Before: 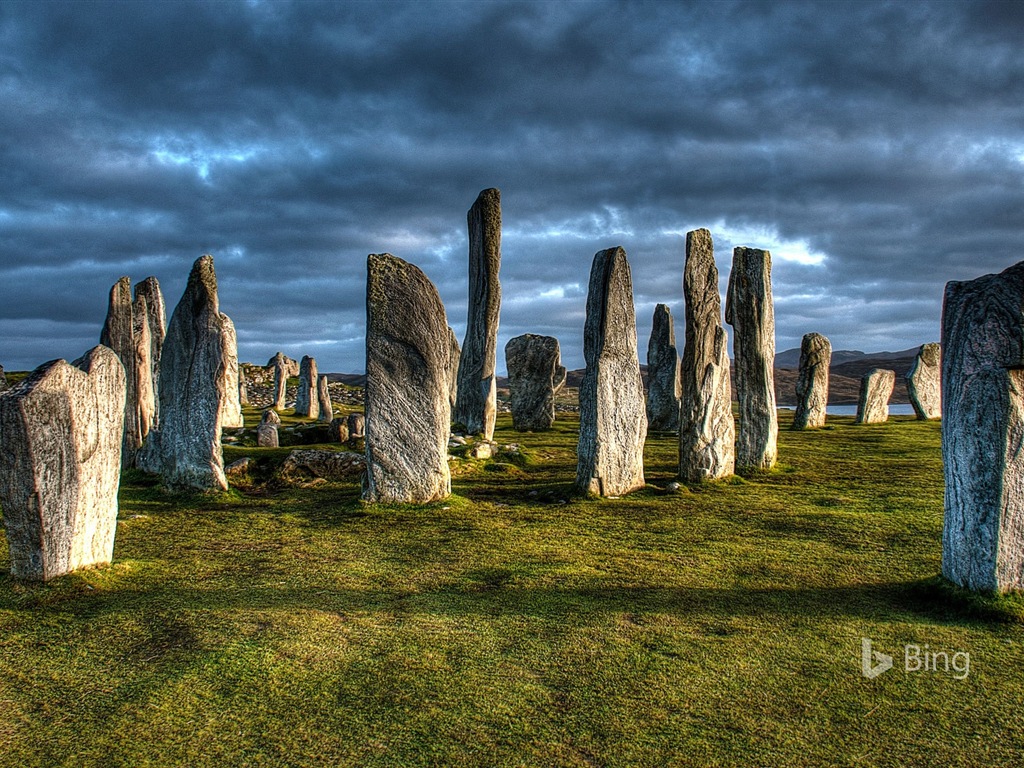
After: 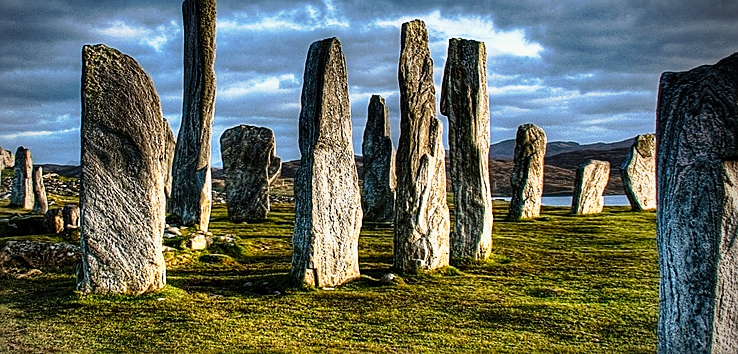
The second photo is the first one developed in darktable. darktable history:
vignetting: brightness -0.625, saturation -0.669, center (-0.037, 0.147), unbound false
exposure: compensate highlight preservation false
crop and rotate: left 27.898%, top 27.329%, bottom 26.468%
shadows and highlights: soften with gaussian
contrast brightness saturation: contrast 0.081, saturation 0.02
tone curve: curves: ch0 [(0, 0) (0.105, 0.068) (0.195, 0.162) (0.283, 0.283) (0.384, 0.404) (0.485, 0.531) (0.638, 0.681) (0.795, 0.879) (1, 0.977)]; ch1 [(0, 0) (0.161, 0.092) (0.35, 0.33) (0.379, 0.401) (0.456, 0.469) (0.498, 0.503) (0.531, 0.537) (0.596, 0.621) (0.635, 0.671) (1, 1)]; ch2 [(0, 0) (0.371, 0.362) (0.437, 0.437) (0.483, 0.484) (0.53, 0.515) (0.56, 0.58) (0.622, 0.606) (1, 1)], preserve colors none
sharpen: amount 0.493
